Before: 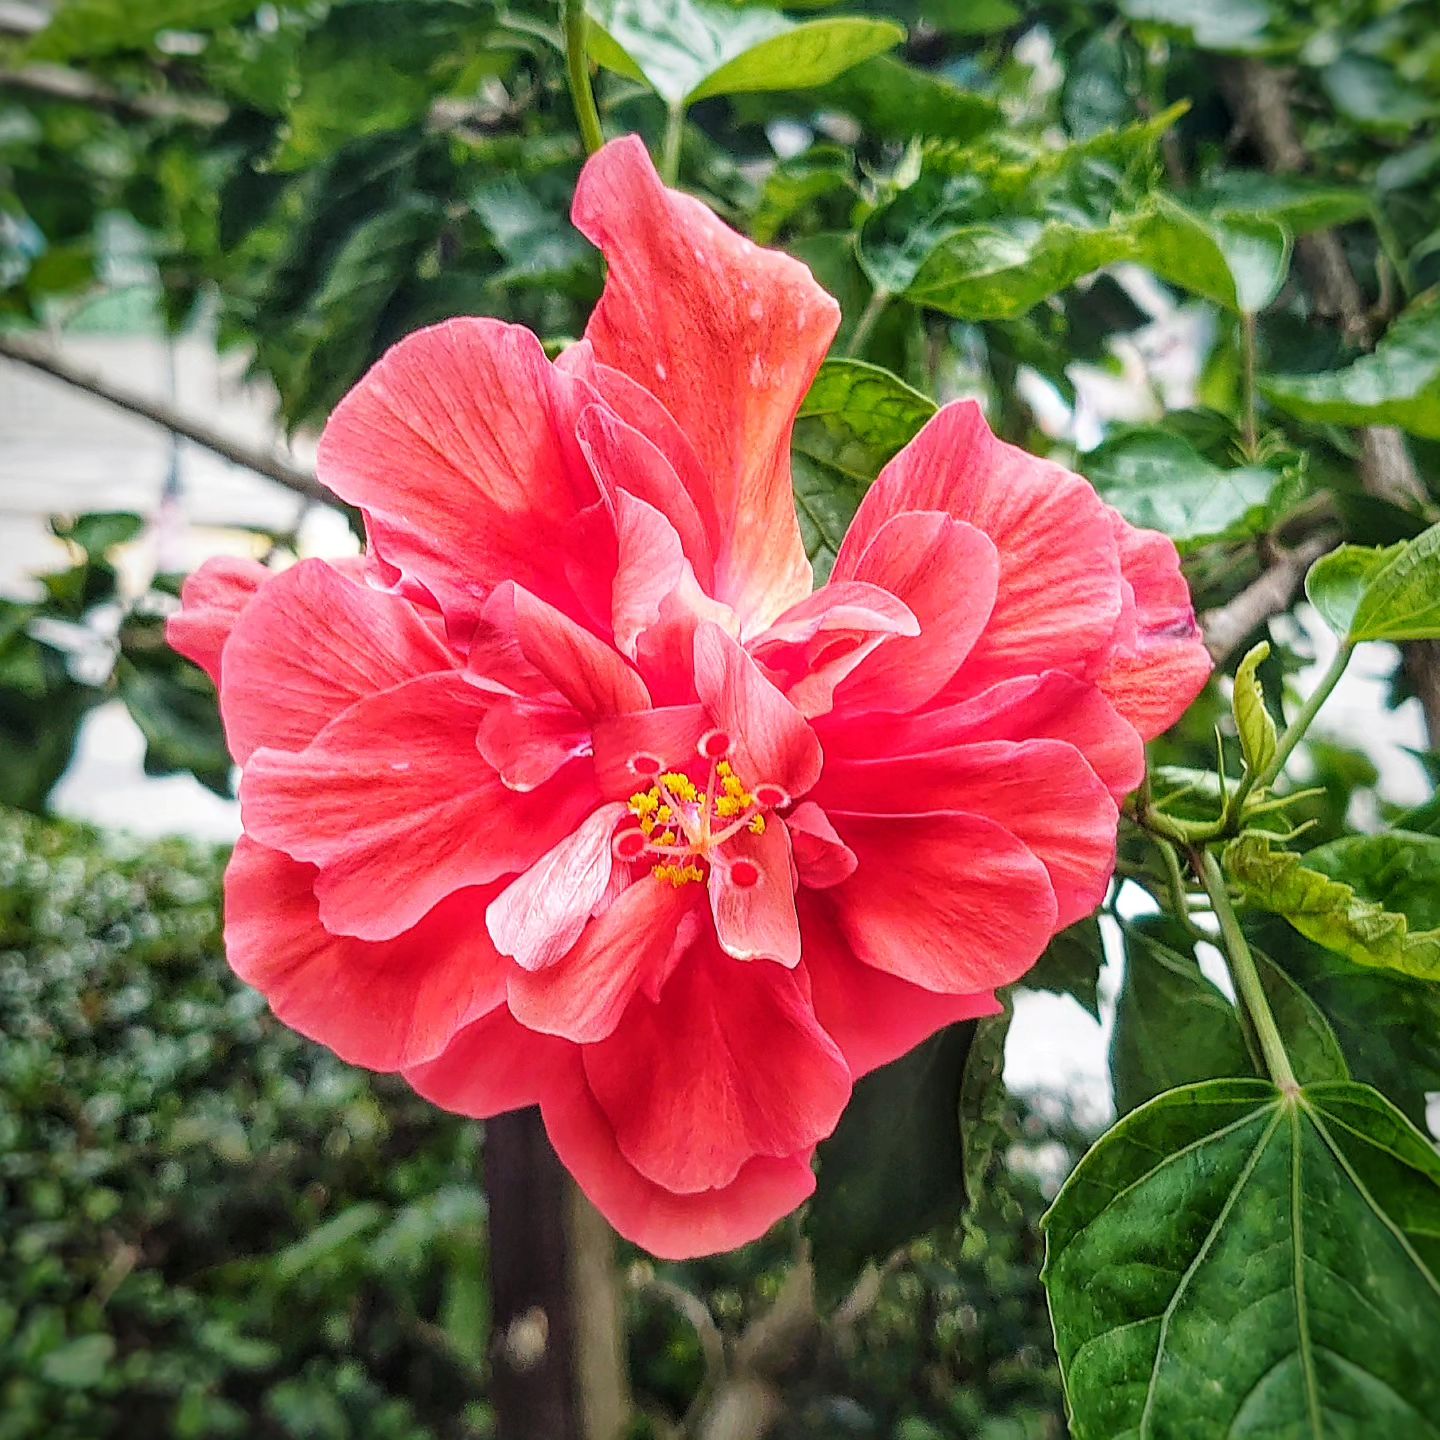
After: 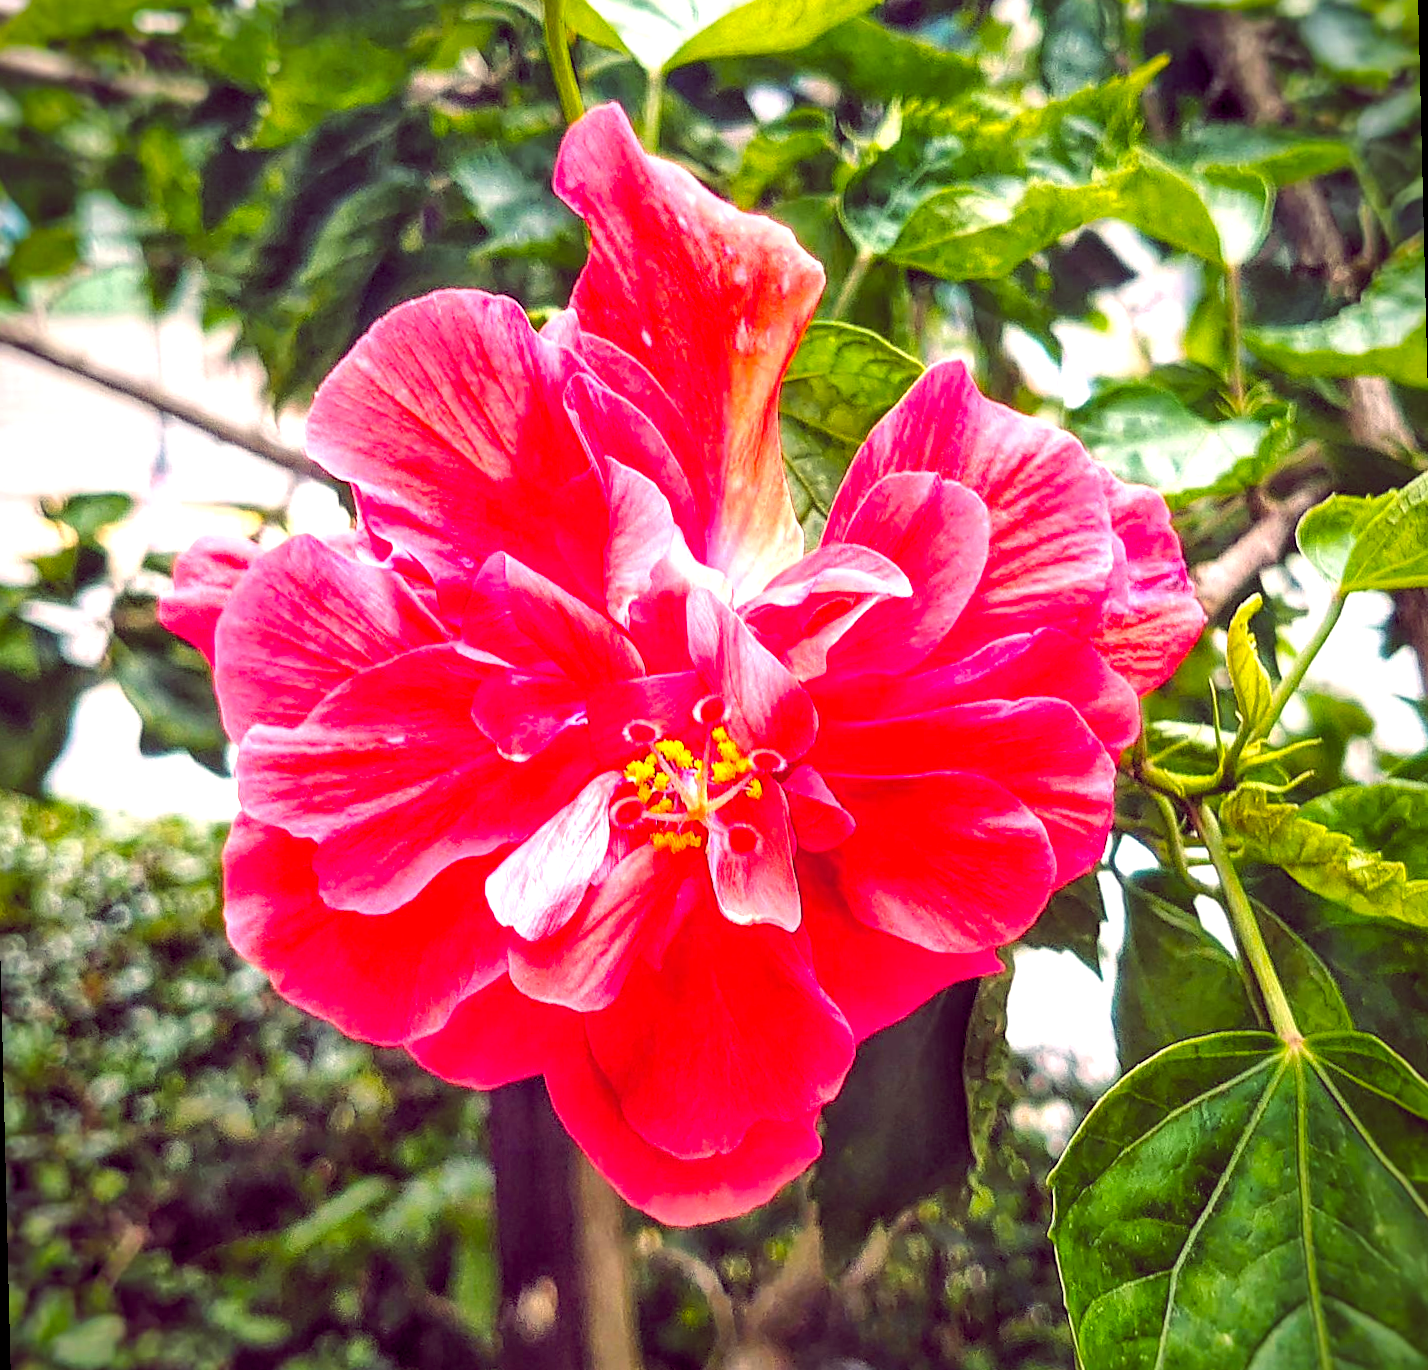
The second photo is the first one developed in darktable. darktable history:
exposure: black level correction 0, exposure 0.7 EV, compensate exposure bias true, compensate highlight preservation false
rotate and perspective: rotation -1.42°, crop left 0.016, crop right 0.984, crop top 0.035, crop bottom 0.965
color balance rgb: shadows lift › chroma 6.43%, shadows lift › hue 305.74°, highlights gain › chroma 2.43%, highlights gain › hue 35.74°, global offset › chroma 0.28%, global offset › hue 320.29°, linear chroma grading › global chroma 5.5%, perceptual saturation grading › global saturation 30%, contrast 5.15%
